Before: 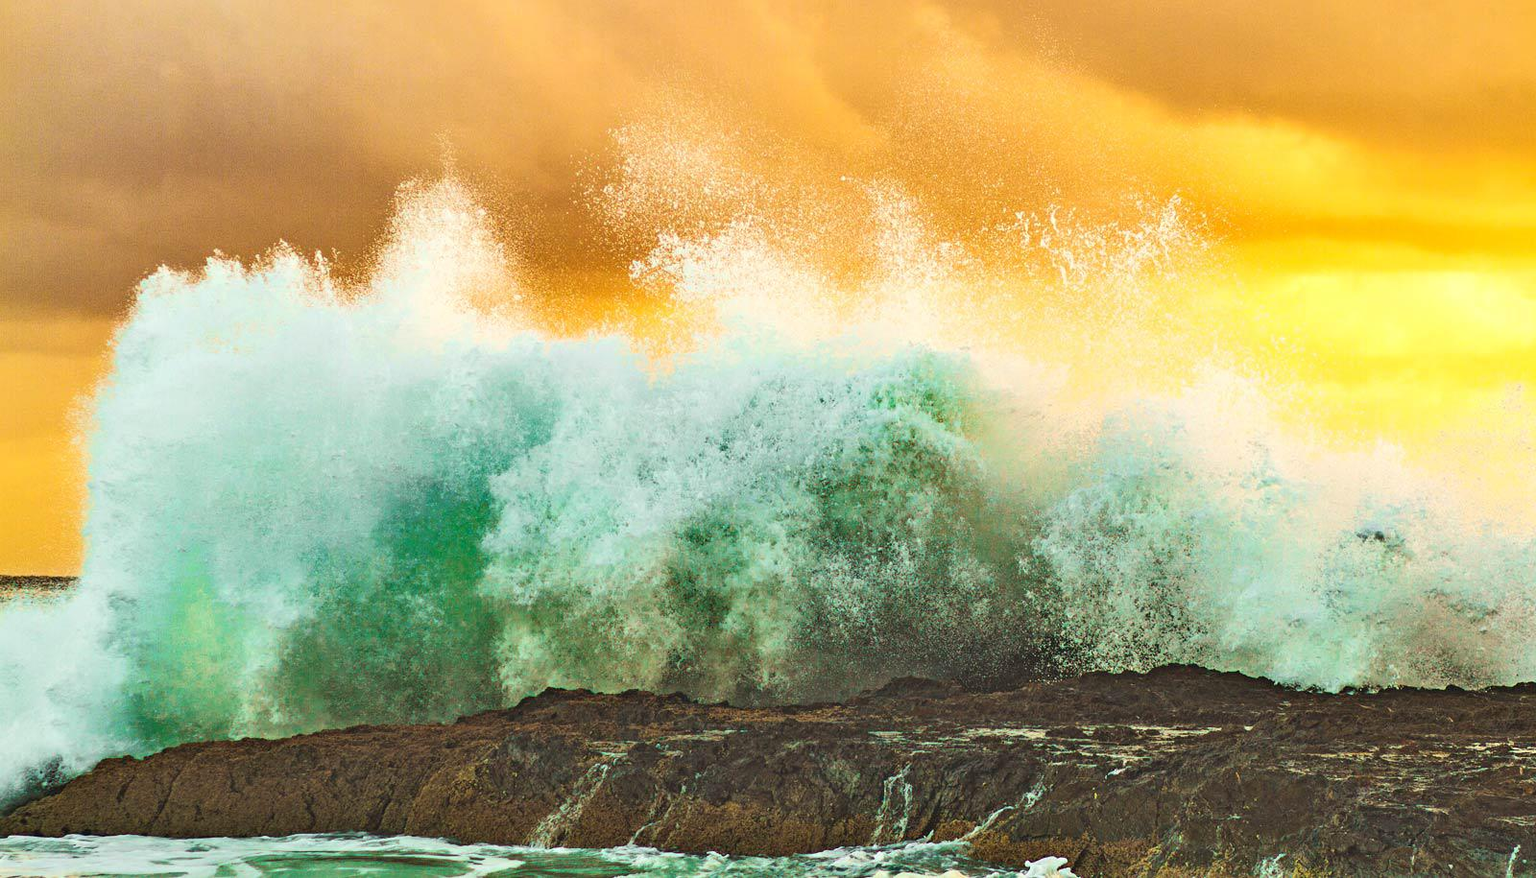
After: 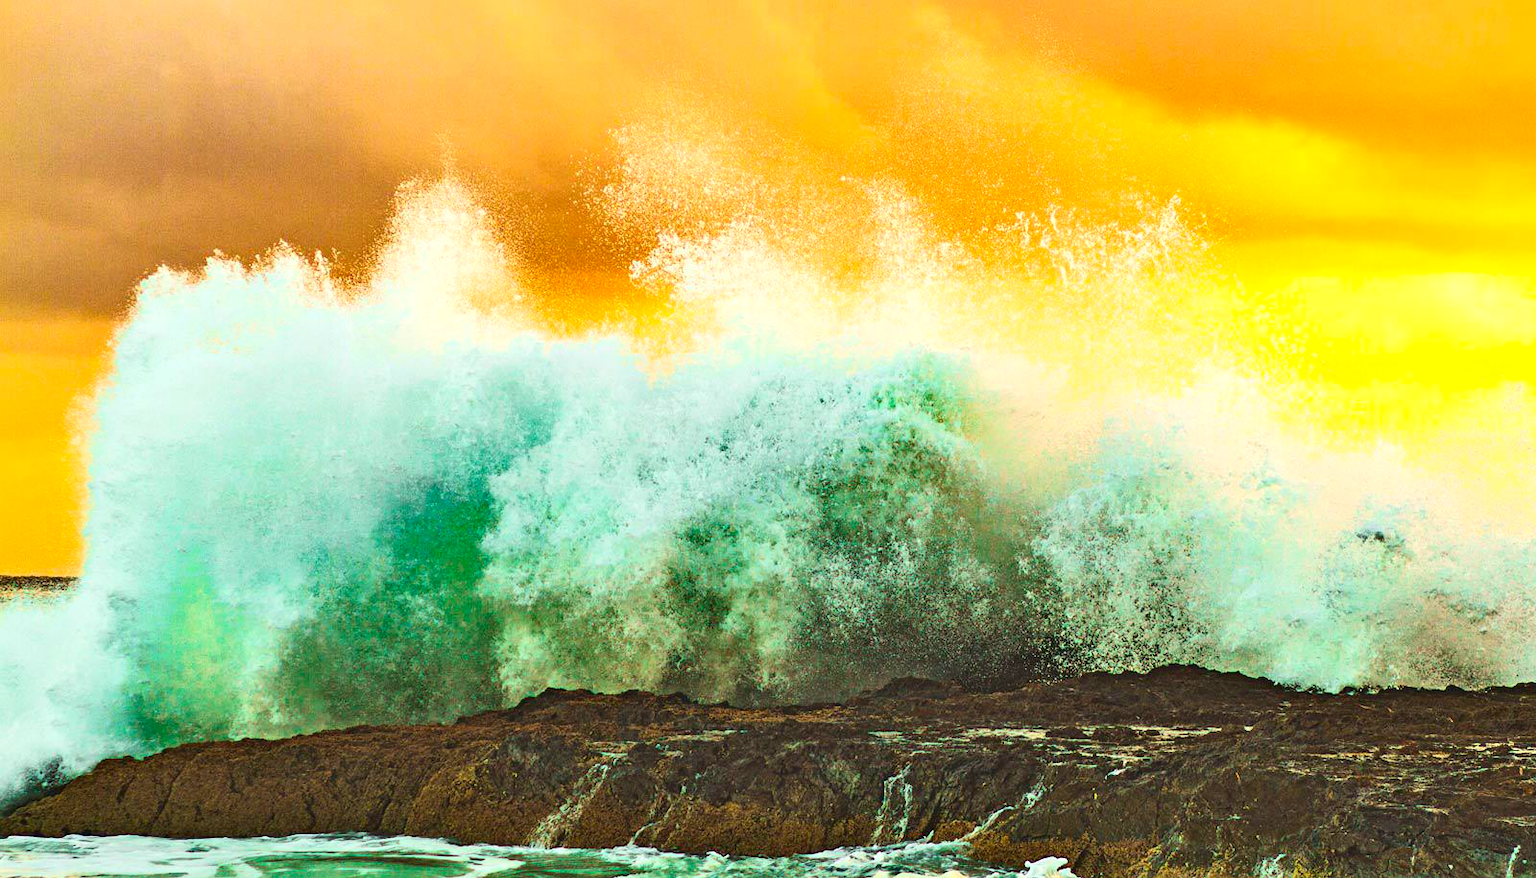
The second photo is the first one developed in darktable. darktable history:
contrast brightness saturation: contrast 0.16, saturation 0.32
exposure: exposure 0.127 EV, compensate highlight preservation false
